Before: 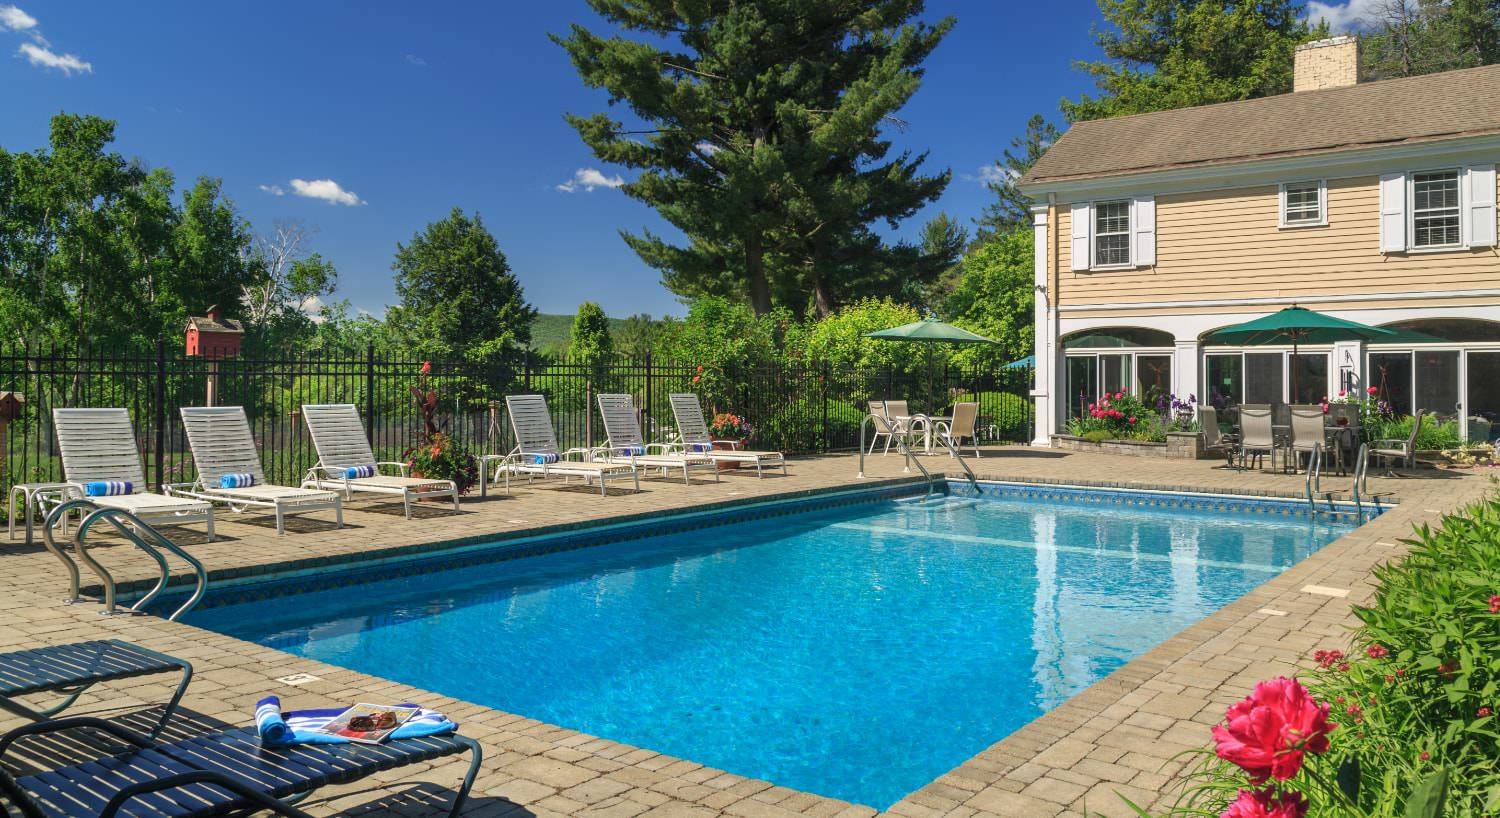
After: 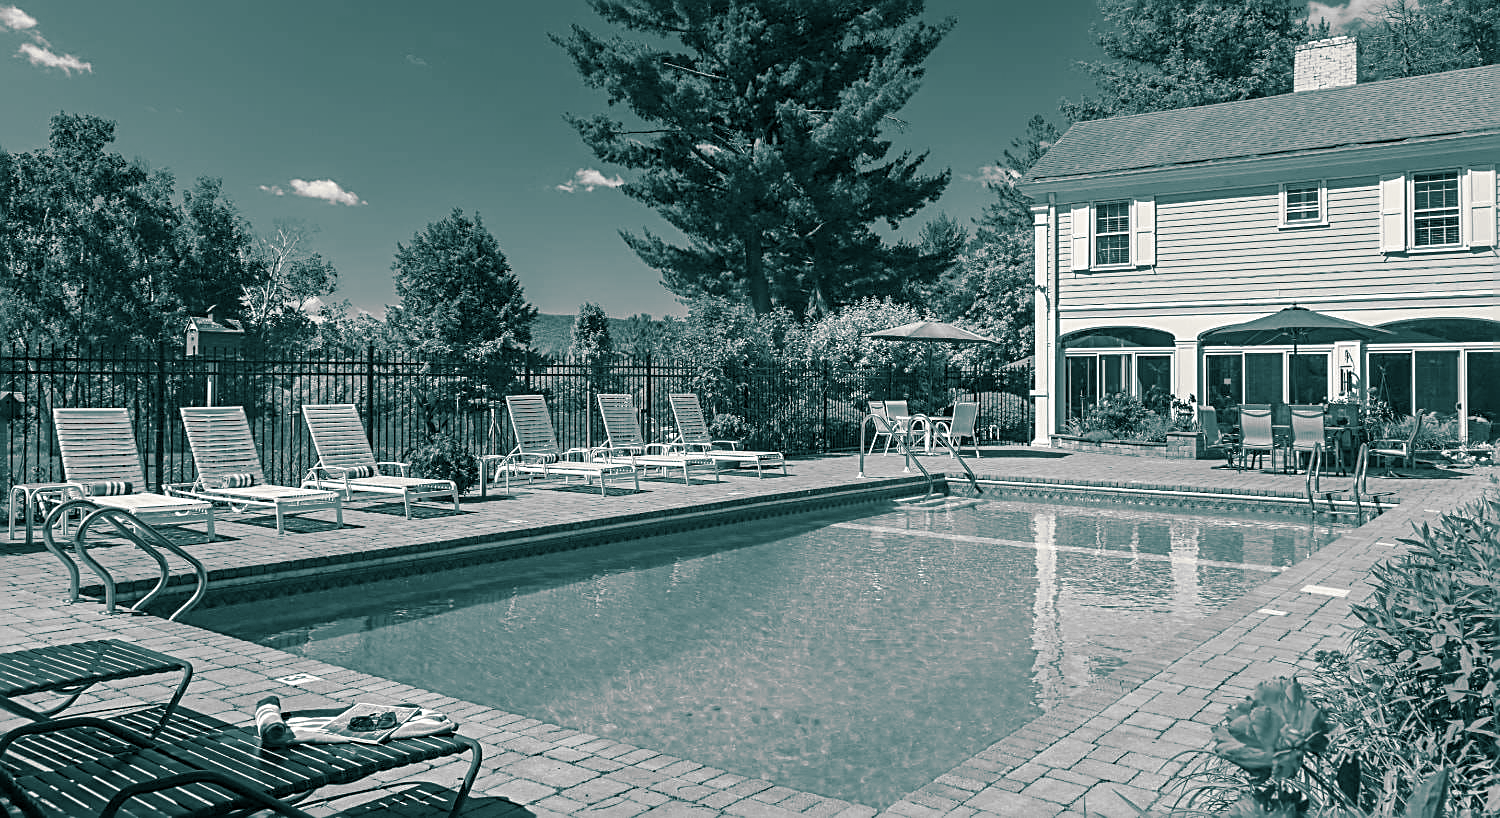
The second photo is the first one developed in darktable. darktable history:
sharpen: radius 2.584, amount 0.688
monochrome: on, module defaults
split-toning: shadows › hue 186.43°, highlights › hue 49.29°, compress 30.29%
